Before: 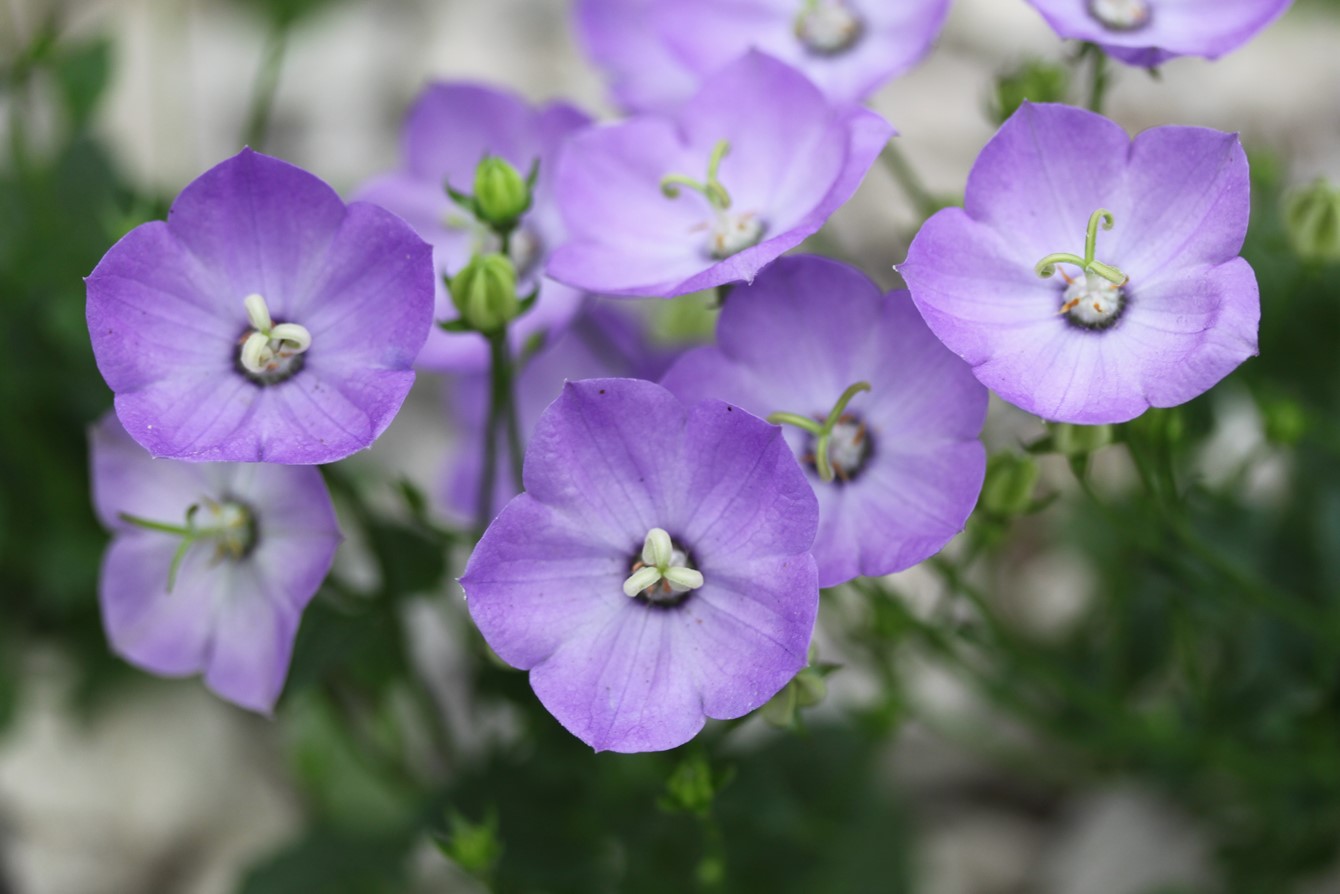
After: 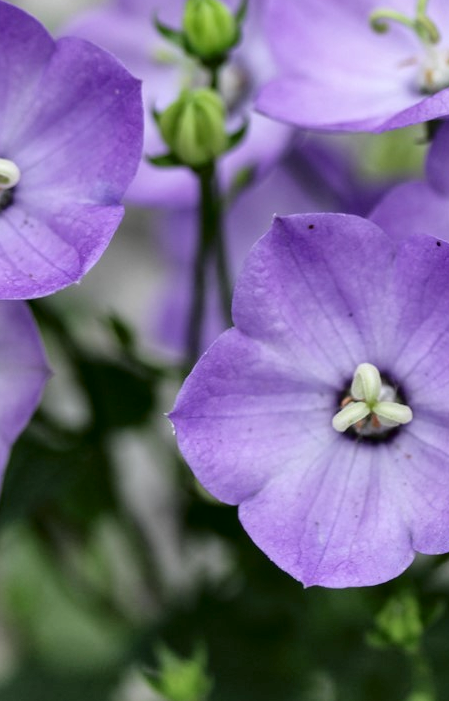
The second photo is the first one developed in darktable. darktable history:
fill light: exposure -2 EV, width 8.6
shadows and highlights: shadows 60, soften with gaussian
local contrast: on, module defaults
crop and rotate: left 21.77%, top 18.528%, right 44.676%, bottom 2.997%
